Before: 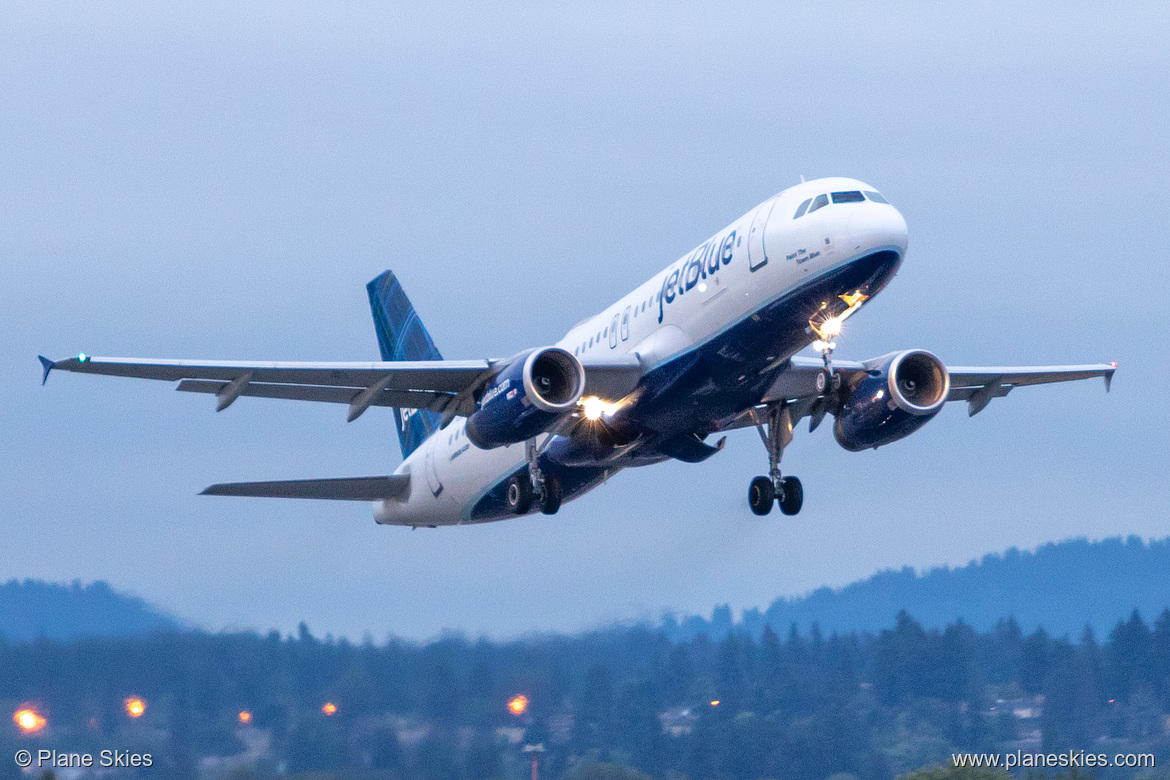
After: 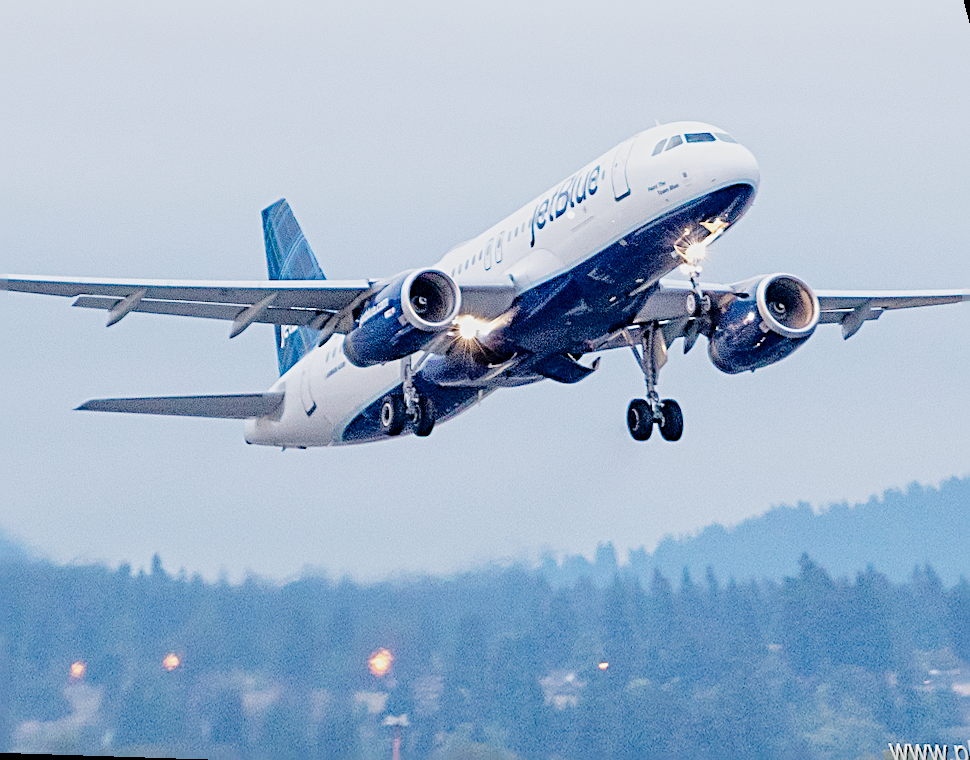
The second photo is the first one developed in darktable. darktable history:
rotate and perspective: rotation 0.72°, lens shift (vertical) -0.352, lens shift (horizontal) -0.051, crop left 0.152, crop right 0.859, crop top 0.019, crop bottom 0.964
sharpen: radius 3.025, amount 0.757
exposure: black level correction 0, exposure 1.45 EV, compensate exposure bias true, compensate highlight preservation false
filmic rgb: middle gray luminance 18%, black relative exposure -7.5 EV, white relative exposure 8.5 EV, threshold 6 EV, target black luminance 0%, hardness 2.23, latitude 18.37%, contrast 0.878, highlights saturation mix 5%, shadows ↔ highlights balance 10.15%, add noise in highlights 0, preserve chrominance no, color science v3 (2019), use custom middle-gray values true, iterations of high-quality reconstruction 0, contrast in highlights soft, enable highlight reconstruction true
